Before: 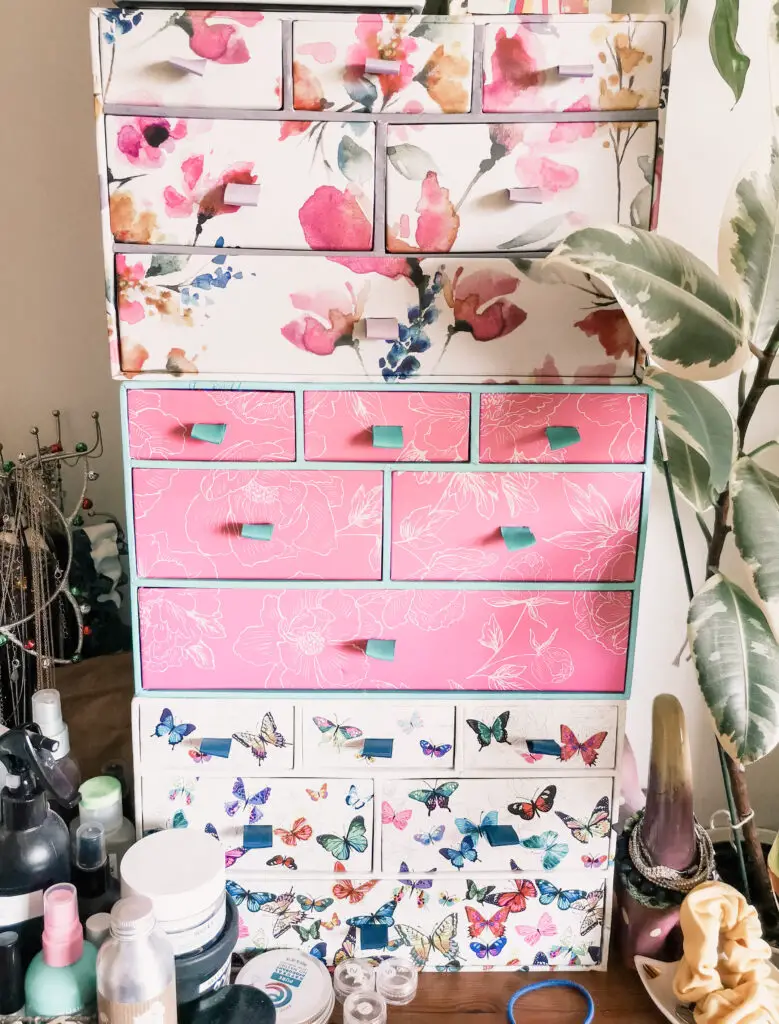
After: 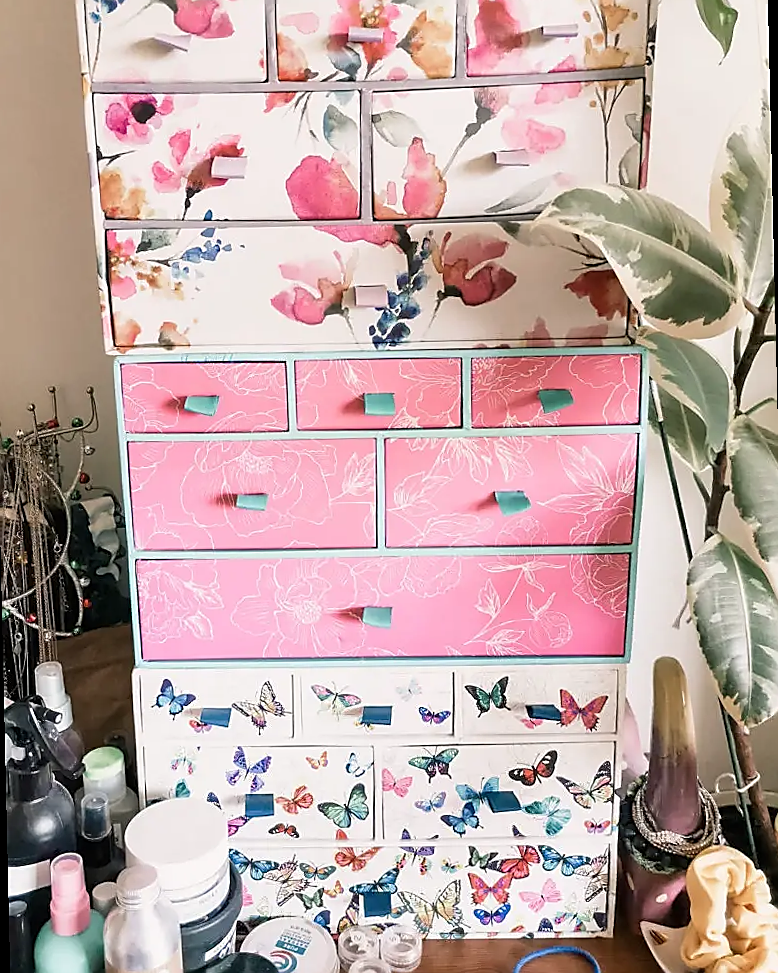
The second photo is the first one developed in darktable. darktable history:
rotate and perspective: rotation -1.32°, lens shift (horizontal) -0.031, crop left 0.015, crop right 0.985, crop top 0.047, crop bottom 0.982
sharpen: radius 1.4, amount 1.25, threshold 0.7
